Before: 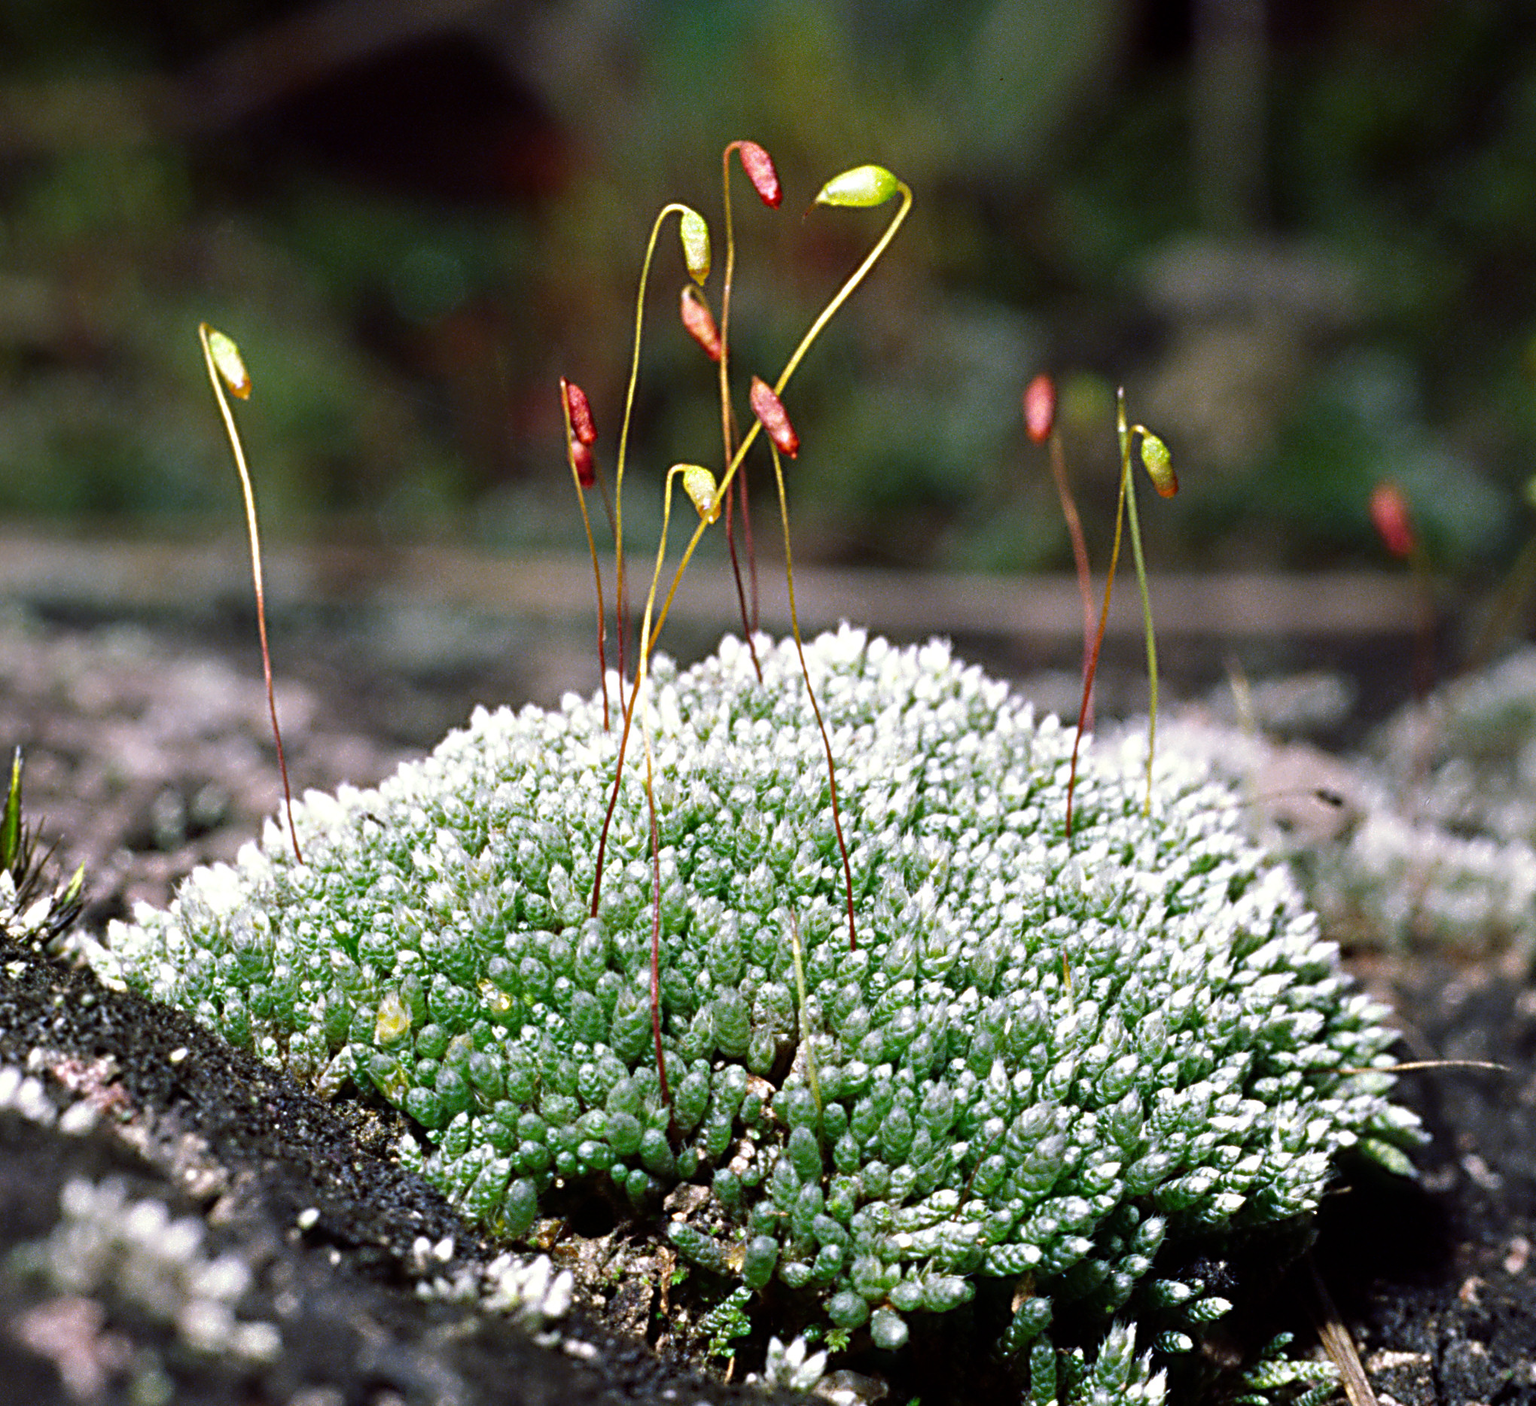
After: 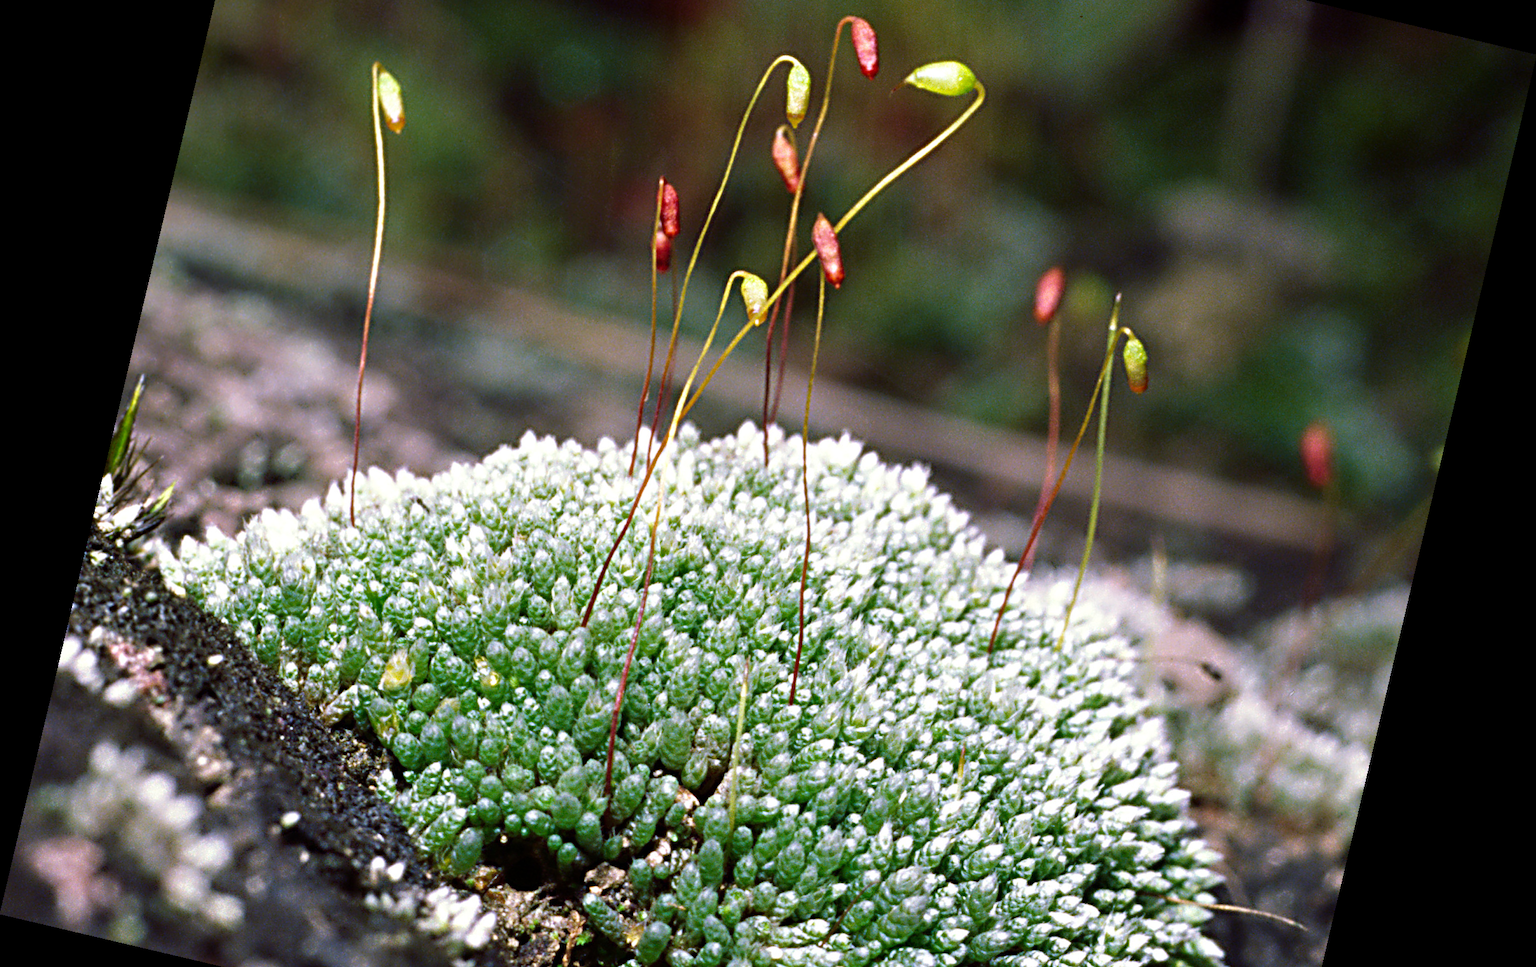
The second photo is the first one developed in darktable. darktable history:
velvia: on, module defaults
rotate and perspective: rotation 13.27°, automatic cropping off
crop: top 16.727%, bottom 16.727%
